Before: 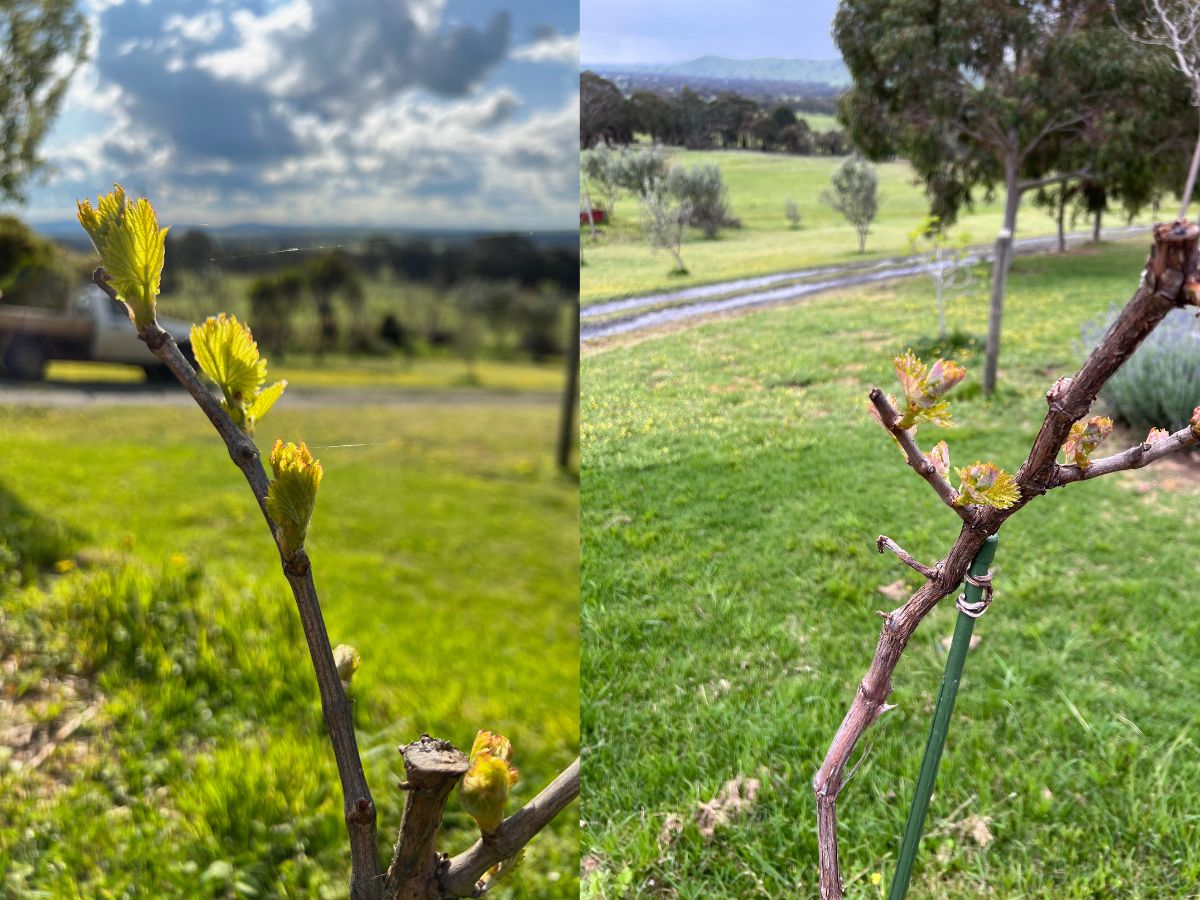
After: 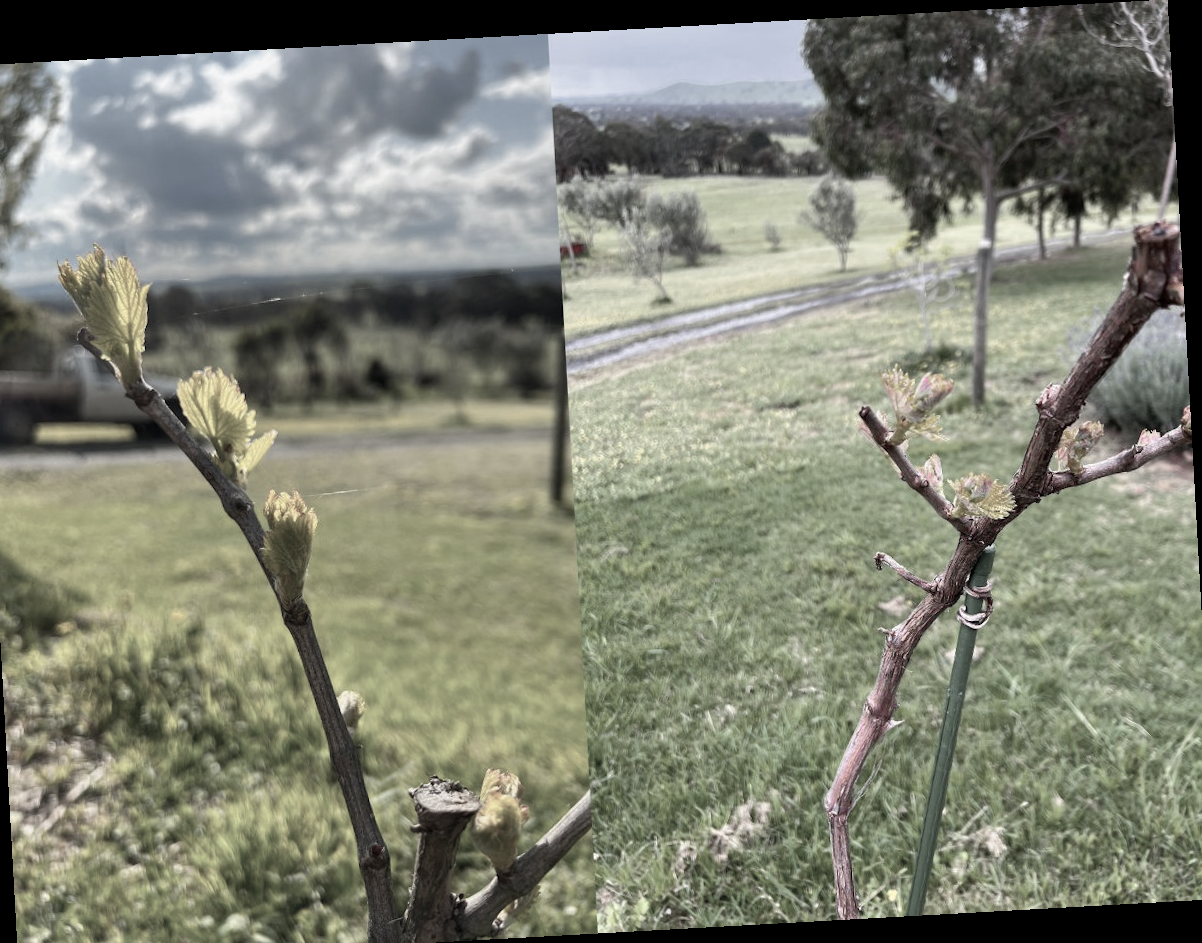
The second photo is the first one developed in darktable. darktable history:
color zones: curves: ch1 [(0, 0.34) (0.143, 0.164) (0.286, 0.152) (0.429, 0.176) (0.571, 0.173) (0.714, 0.188) (0.857, 0.199) (1, 0.34)]
crop and rotate: left 2.536%, right 1.107%, bottom 2.246%
exposure: compensate highlight preservation false
rotate and perspective: rotation -3.18°, automatic cropping off
